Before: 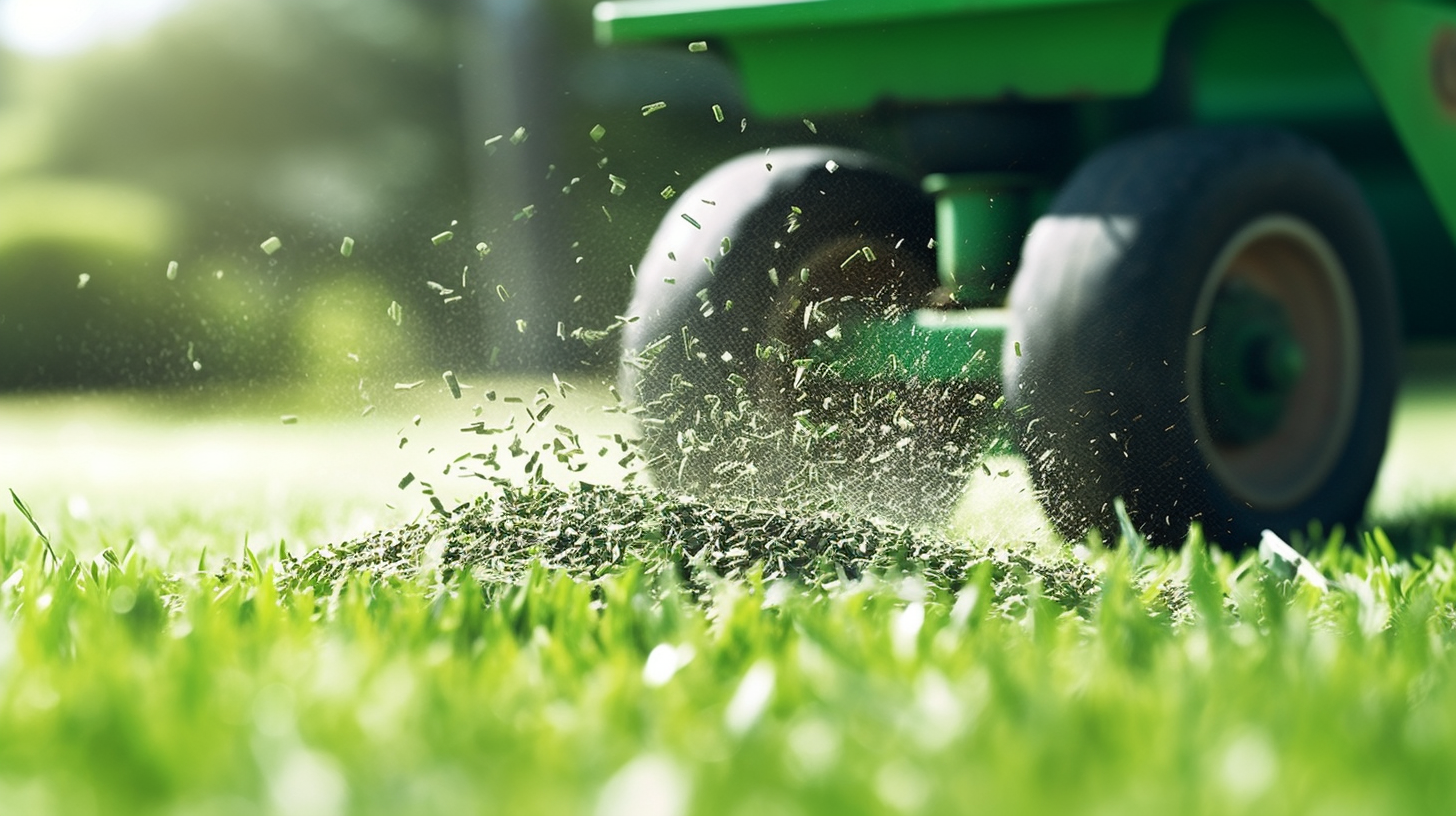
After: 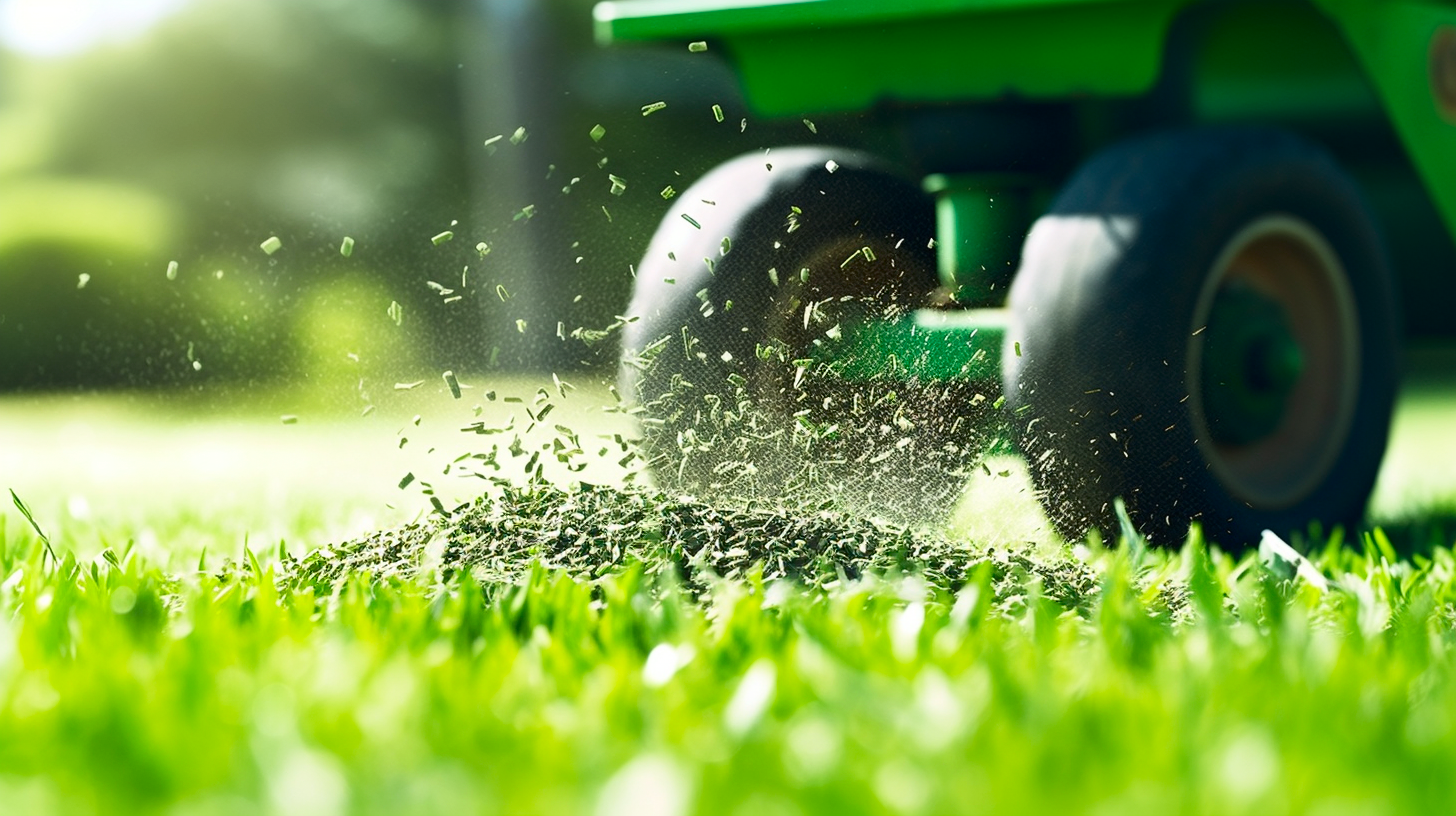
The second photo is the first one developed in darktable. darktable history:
contrast brightness saturation: contrast 0.16, saturation 0.332
